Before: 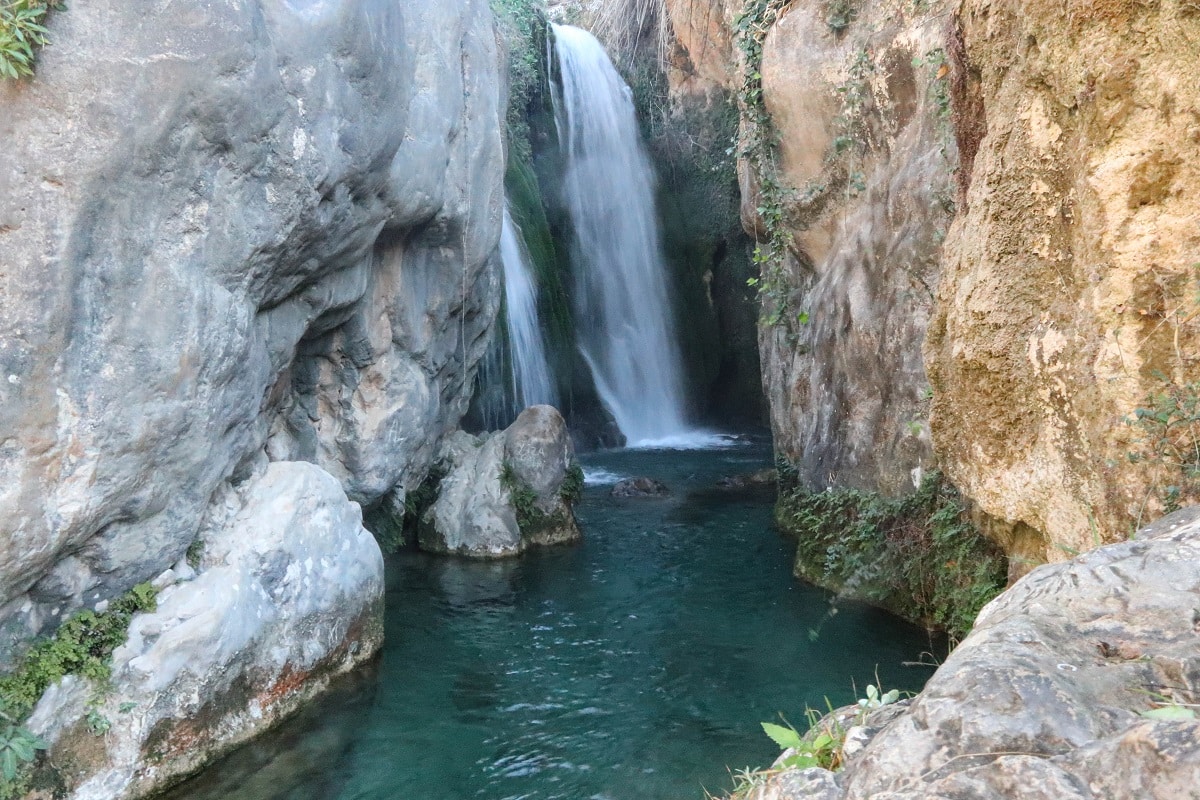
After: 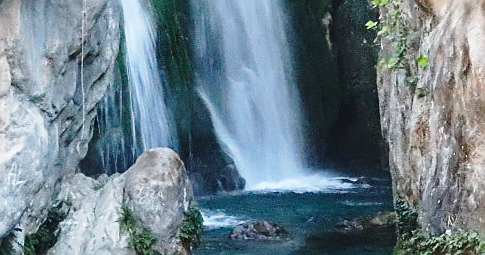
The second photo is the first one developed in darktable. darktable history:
exposure: exposure -0.064 EV, compensate highlight preservation false
base curve: curves: ch0 [(0, 0) (0.028, 0.03) (0.121, 0.232) (0.46, 0.748) (0.859, 0.968) (1, 1)], preserve colors none
crop: left 31.751%, top 32.172%, right 27.8%, bottom 35.83%
sharpen: on, module defaults
tone equalizer: on, module defaults
